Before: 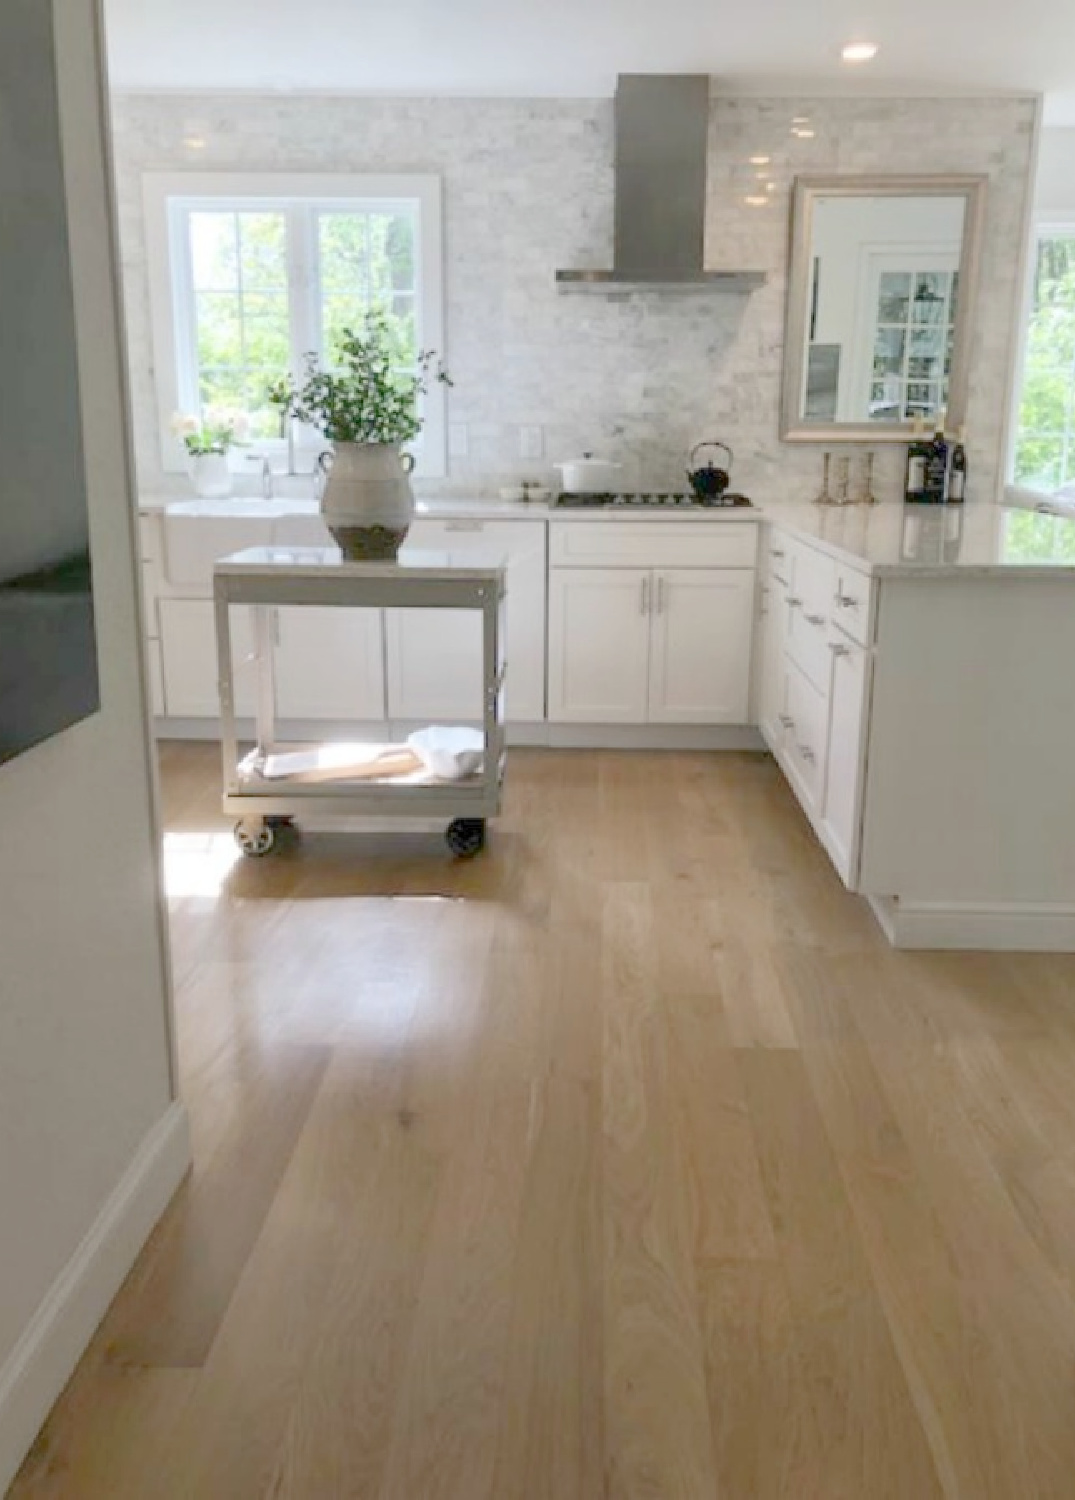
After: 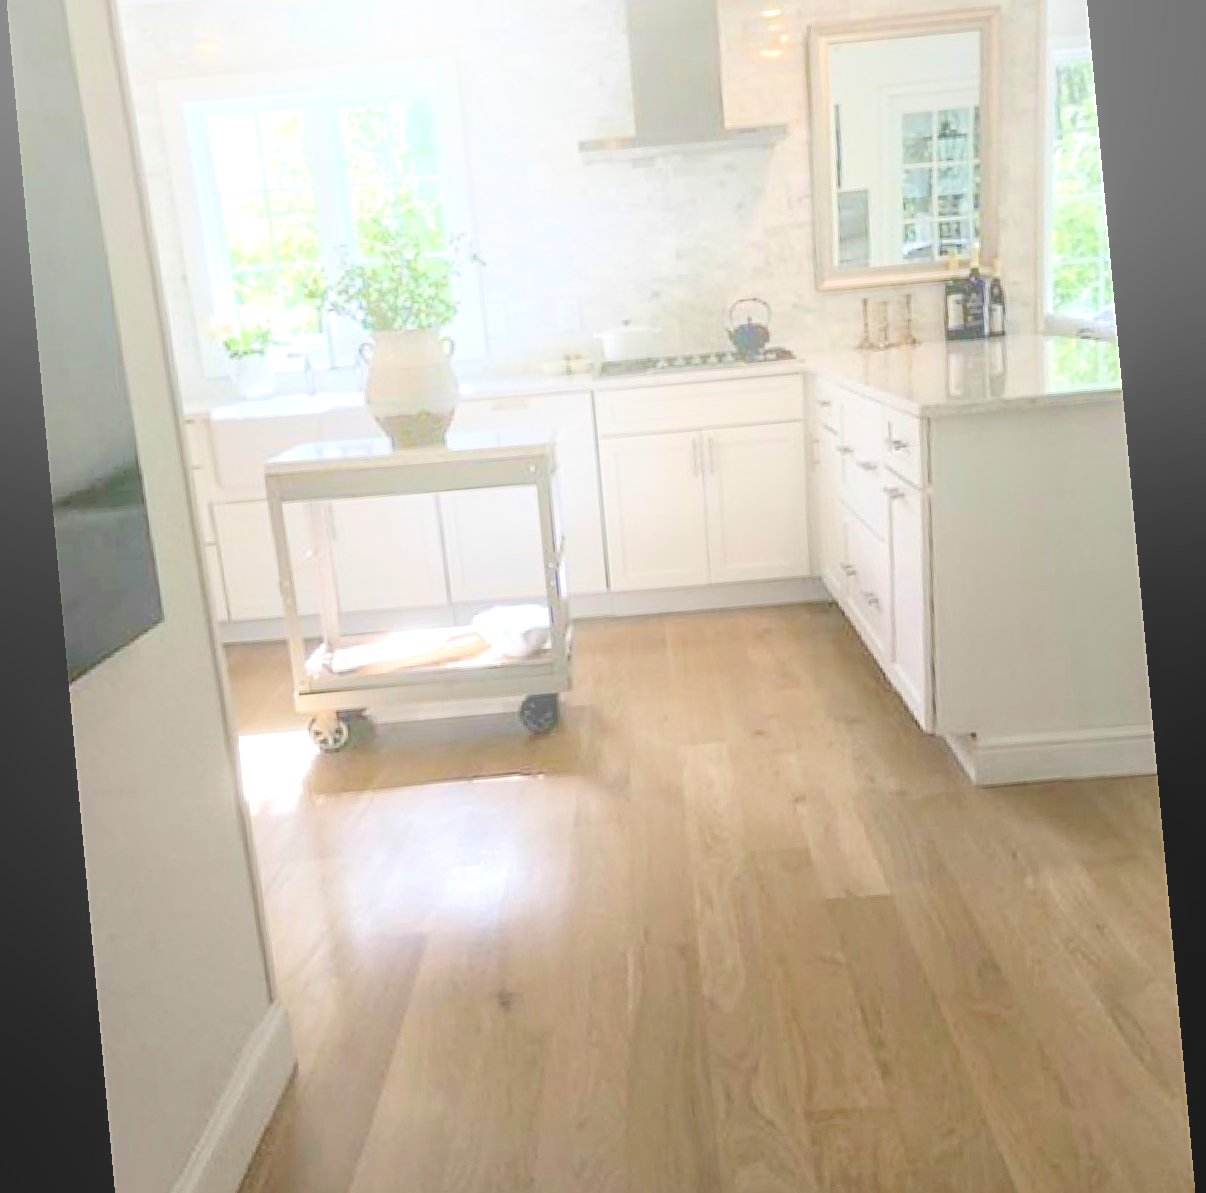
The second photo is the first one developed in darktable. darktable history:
crop: top 11.038%, bottom 13.962%
sharpen: on, module defaults
tone equalizer: -8 EV -0.75 EV, -7 EV -0.7 EV, -6 EV -0.6 EV, -5 EV -0.4 EV, -3 EV 0.4 EV, -2 EV 0.6 EV, -1 EV 0.7 EV, +0 EV 0.75 EV, edges refinement/feathering 500, mask exposure compensation -1.57 EV, preserve details no
contrast brightness saturation: contrast -0.15, brightness 0.05, saturation -0.12
rotate and perspective: rotation -5.2°, automatic cropping off
velvia: on, module defaults
local contrast: on, module defaults
bloom: size 38%, threshold 95%, strength 30%
